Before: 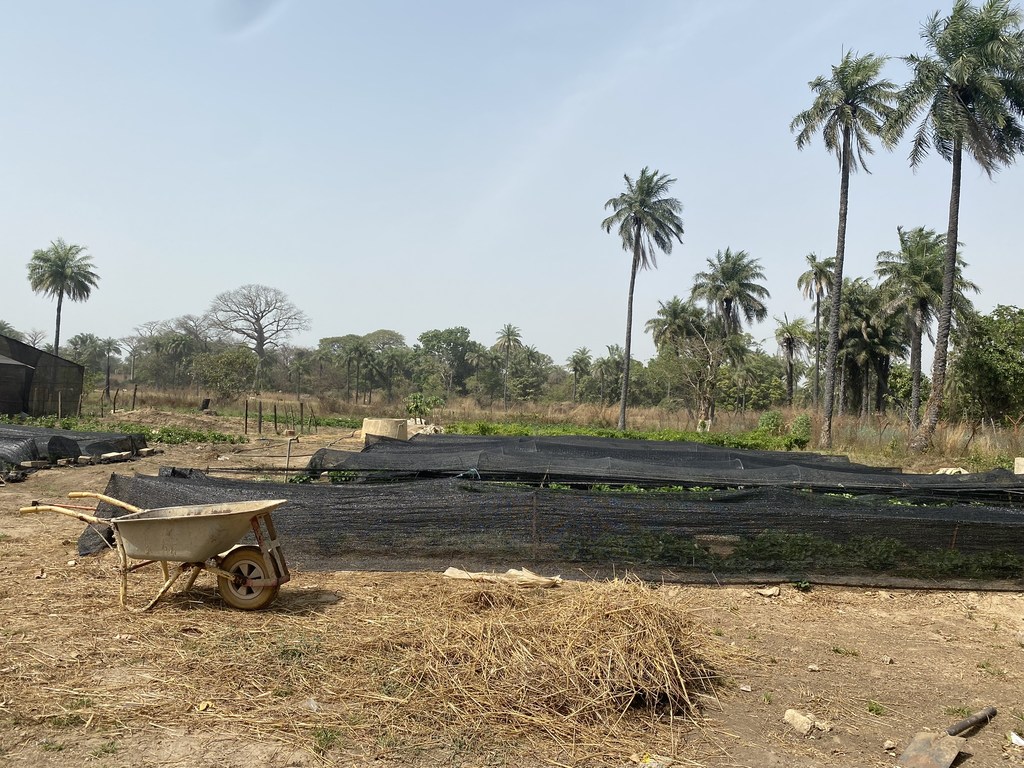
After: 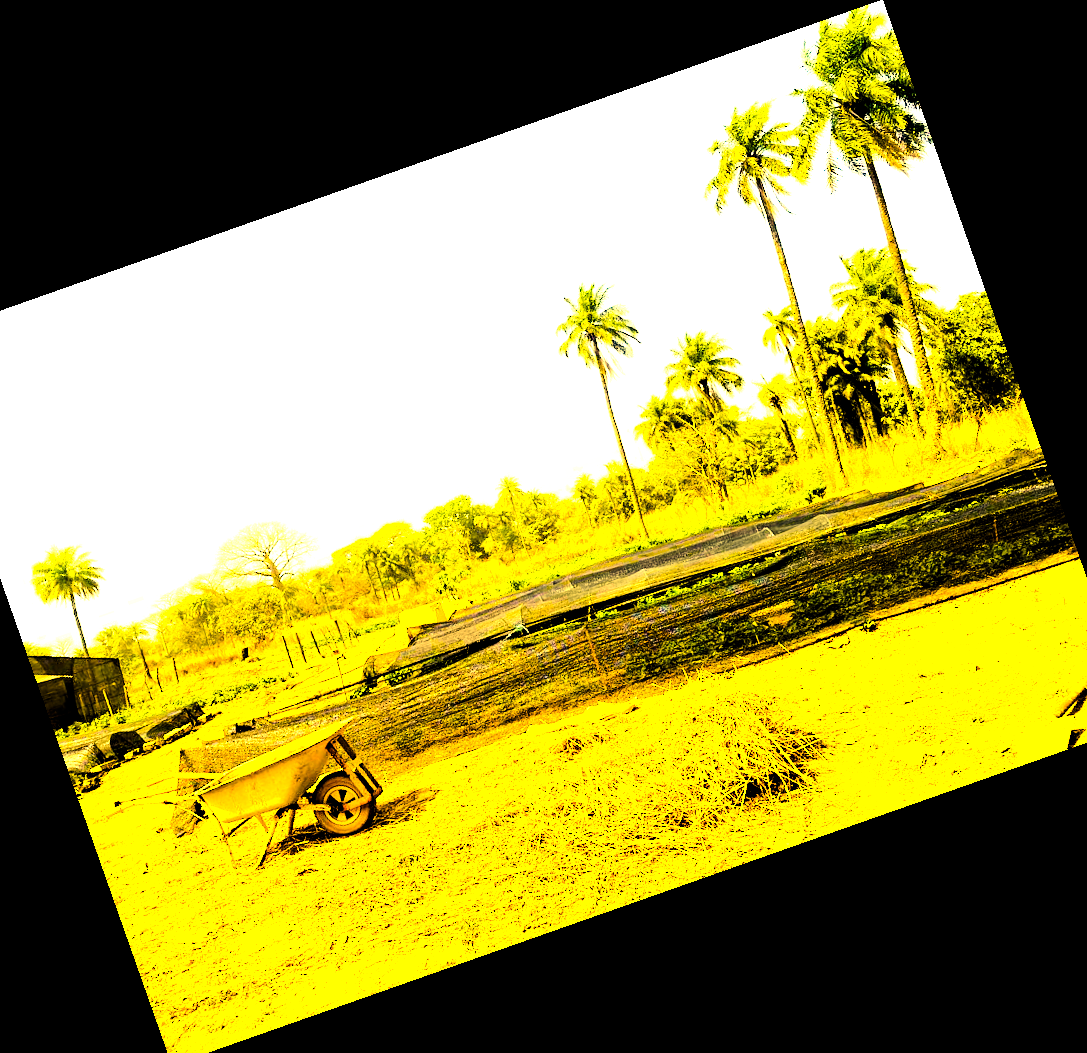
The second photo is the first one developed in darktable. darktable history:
crop and rotate: angle 19.43°, left 6.812%, right 4.125%, bottom 1.087%
exposure: black level correction 0.012, exposure 0.7 EV, compensate exposure bias true, compensate highlight preservation false
velvia: strength 15%
white balance: red 1.123, blue 0.83
tone curve: curves: ch0 [(0, 0) (0.004, 0) (0.133, 0.071) (0.341, 0.453) (0.839, 0.922) (1, 1)], color space Lab, linked channels, preserve colors none
contrast brightness saturation: contrast 0.07
color balance rgb: linear chroma grading › global chroma 20%, perceptual saturation grading › global saturation 65%, perceptual saturation grading › highlights 60%, perceptual saturation grading › mid-tones 50%, perceptual saturation grading › shadows 50%, perceptual brilliance grading › global brilliance 30%, perceptual brilliance grading › highlights 50%, perceptual brilliance grading › mid-tones 50%, perceptual brilliance grading › shadows -22%, global vibrance 20%
